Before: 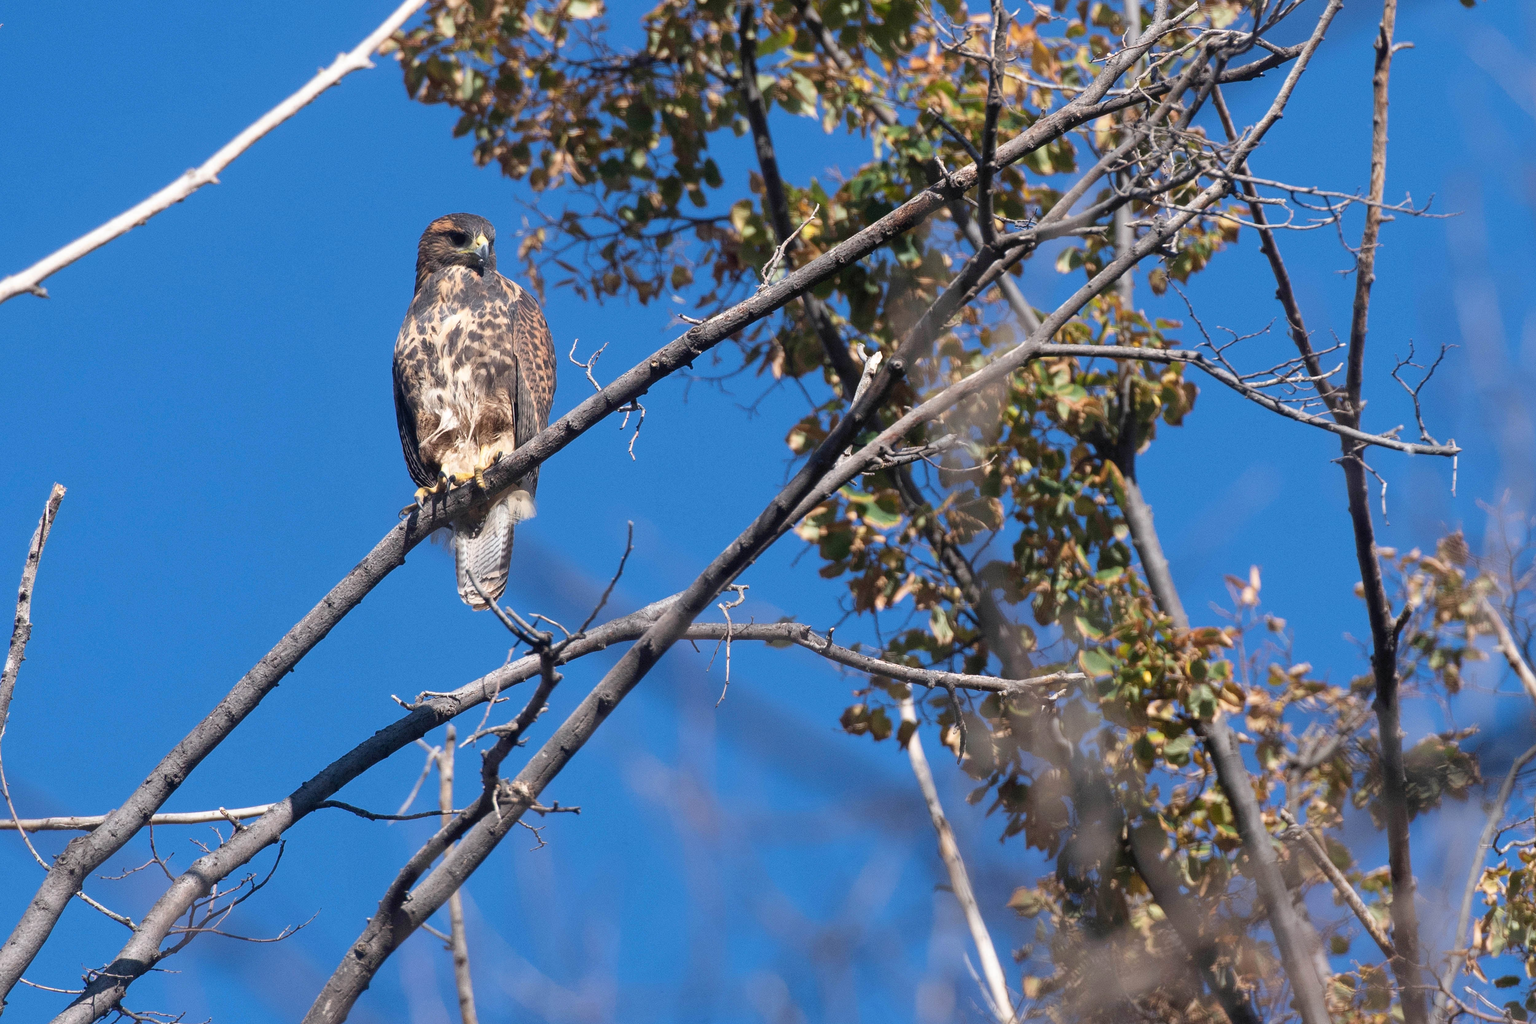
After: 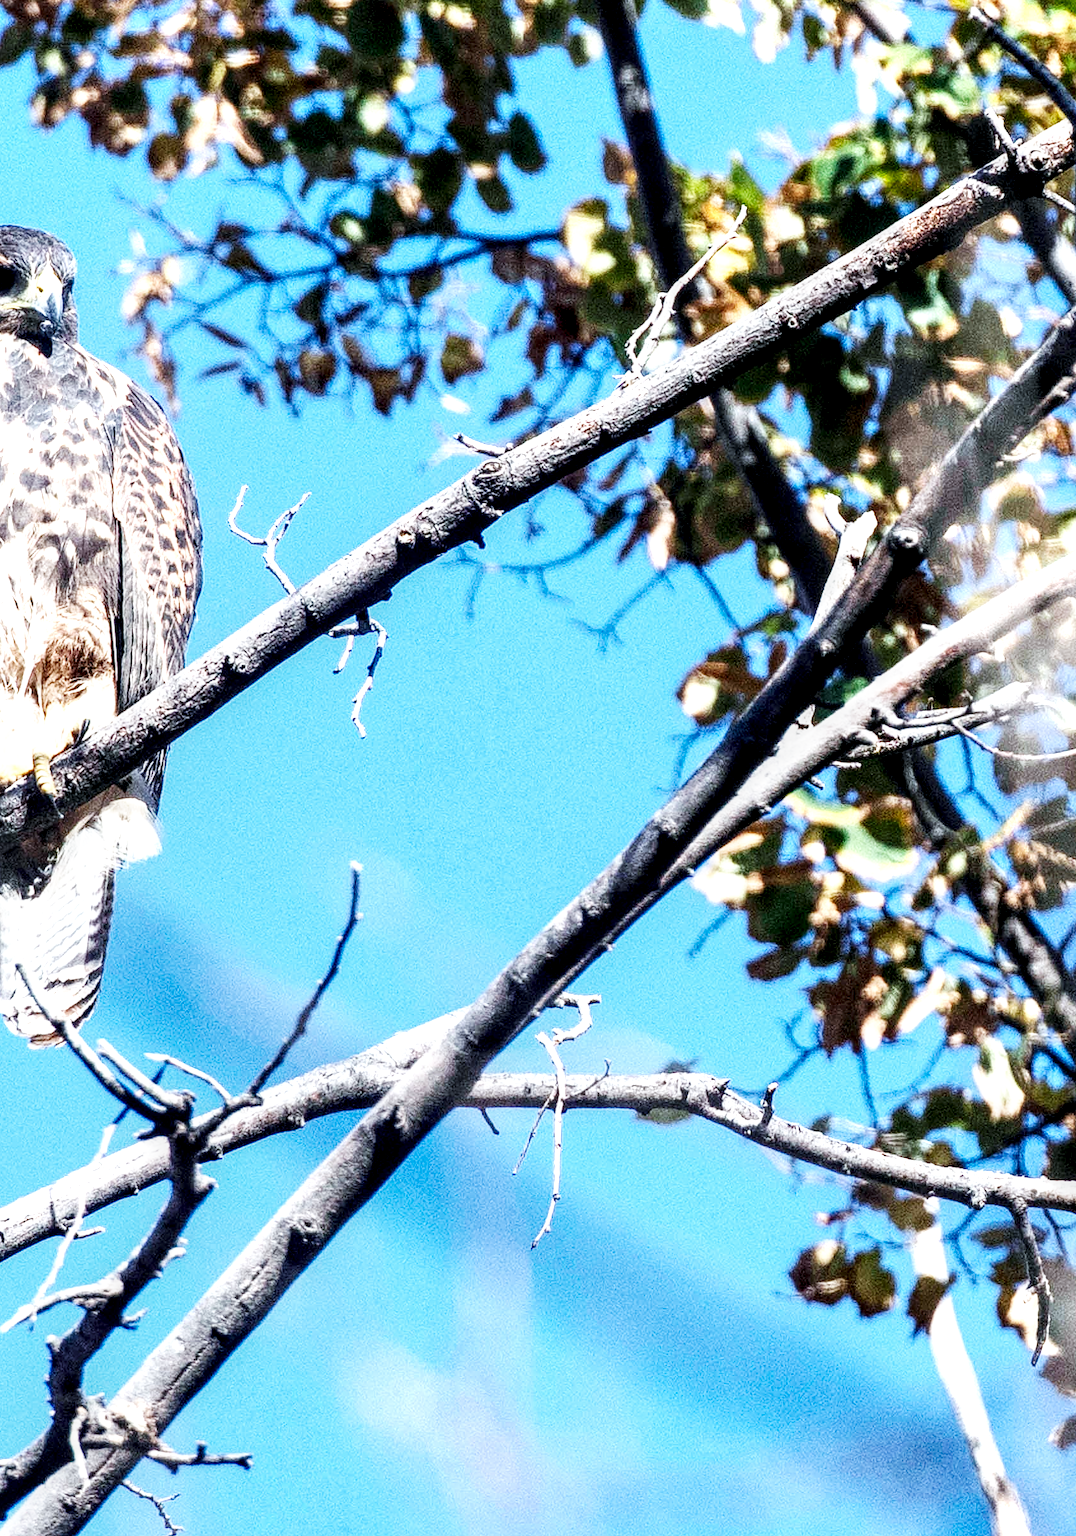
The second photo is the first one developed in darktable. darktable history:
exposure: black level correction 0.002, exposure 0.299 EV, compensate exposure bias true, compensate highlight preservation false
crop and rotate: left 29.867%, top 10.183%, right 36.242%, bottom 17.289%
color calibration: illuminant Planckian (black body), adaptation linear Bradford (ICC v4), x 0.364, y 0.366, temperature 4410.46 K
base curve: curves: ch0 [(0, 0) (0.007, 0.004) (0.027, 0.03) (0.046, 0.07) (0.207, 0.54) (0.442, 0.872) (0.673, 0.972) (1, 1)], preserve colors none
tone equalizer: -8 EV -0.448 EV, -7 EV -0.414 EV, -6 EV -0.297 EV, -5 EV -0.227 EV, -3 EV 0.191 EV, -2 EV 0.347 EV, -1 EV 0.399 EV, +0 EV 0.443 EV, edges refinement/feathering 500, mask exposure compensation -1.57 EV, preserve details no
local contrast: highlights 60%, shadows 59%, detail 160%
